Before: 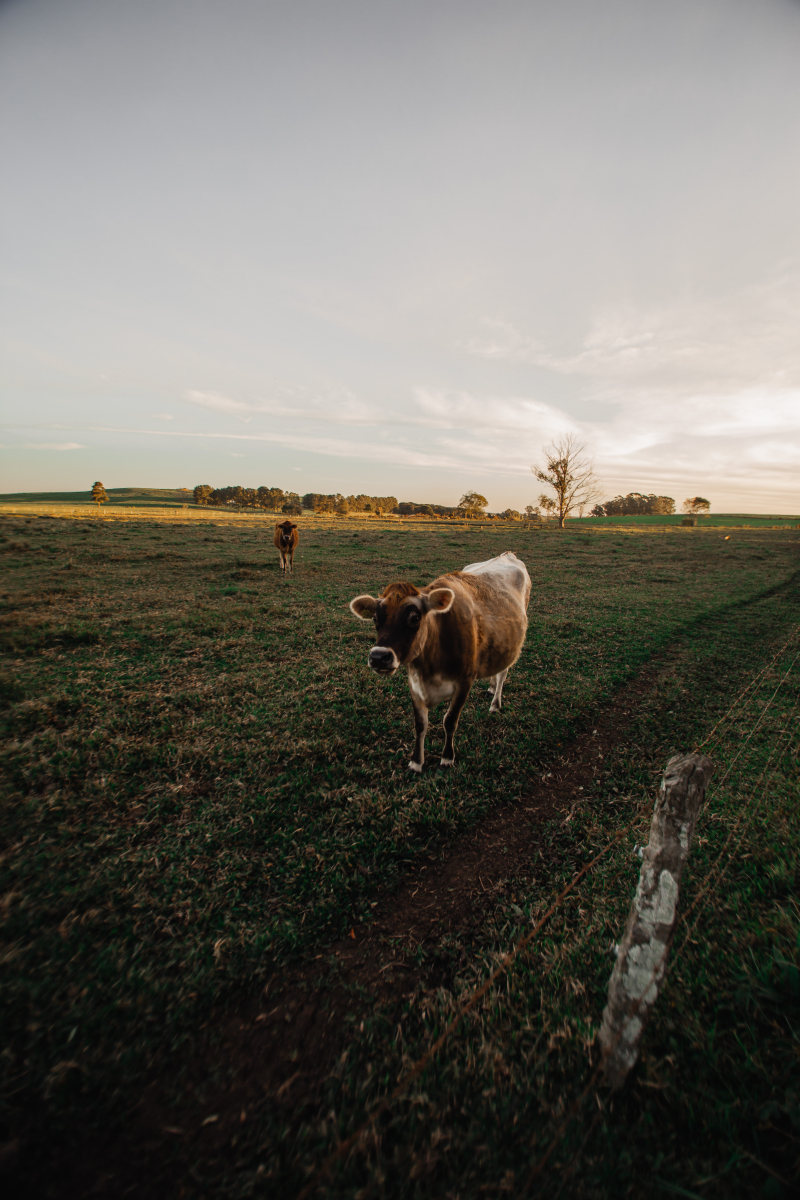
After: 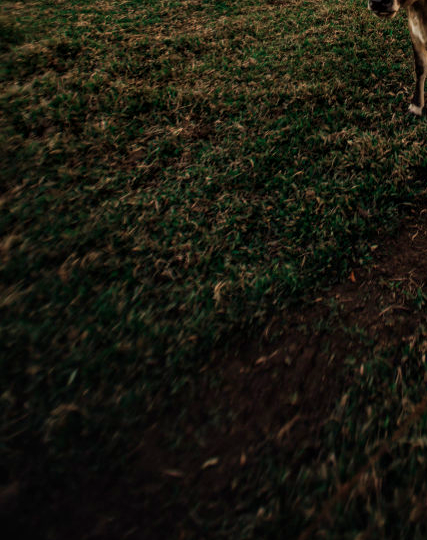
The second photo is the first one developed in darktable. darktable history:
crop and rotate: top 54.778%, right 46.61%, bottom 0.159%
velvia: strength 45%
local contrast: highlights 0%, shadows 0%, detail 133%
